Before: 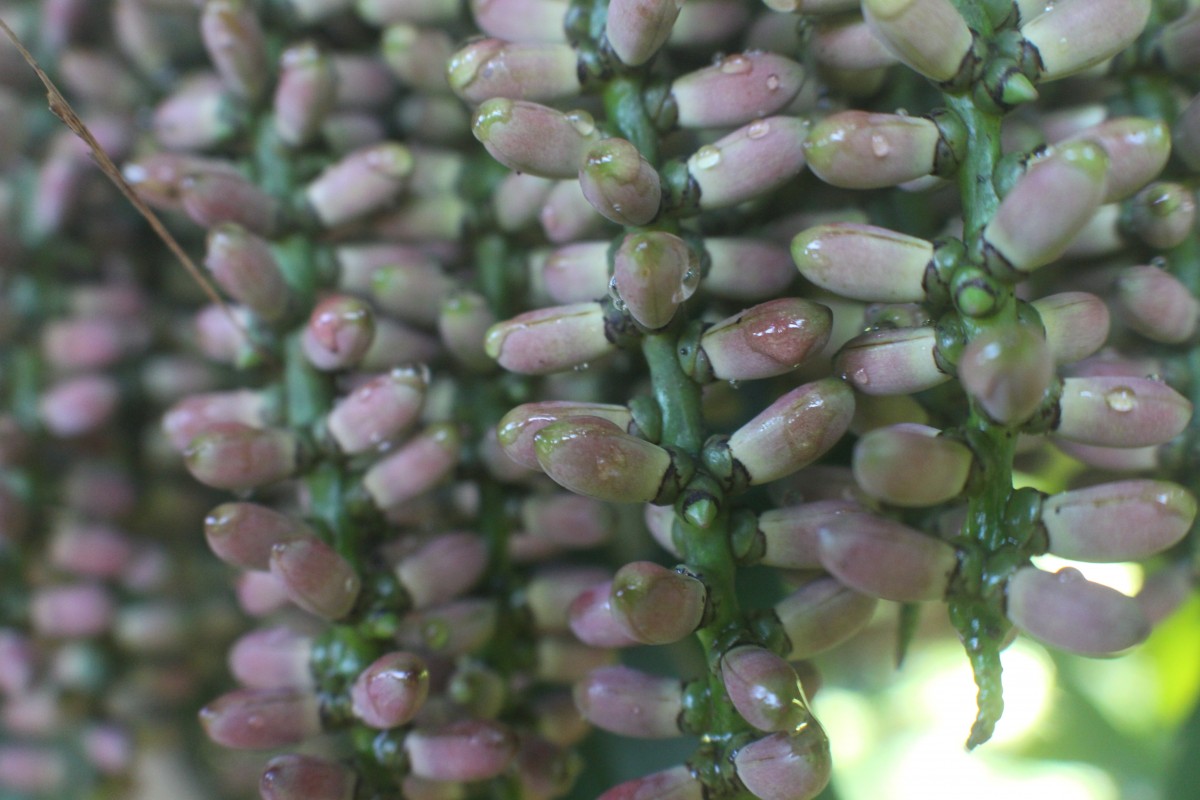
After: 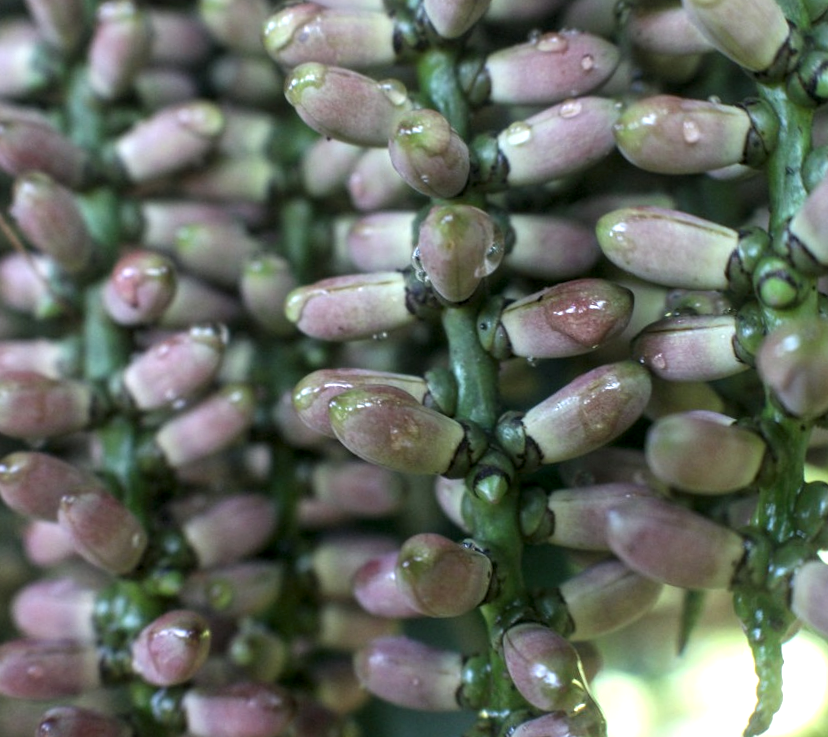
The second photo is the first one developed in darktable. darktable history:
crop and rotate: angle -3.24°, left 14.21%, top 0.017%, right 11.004%, bottom 0.074%
local contrast: highlights 60%, shadows 64%, detail 160%
